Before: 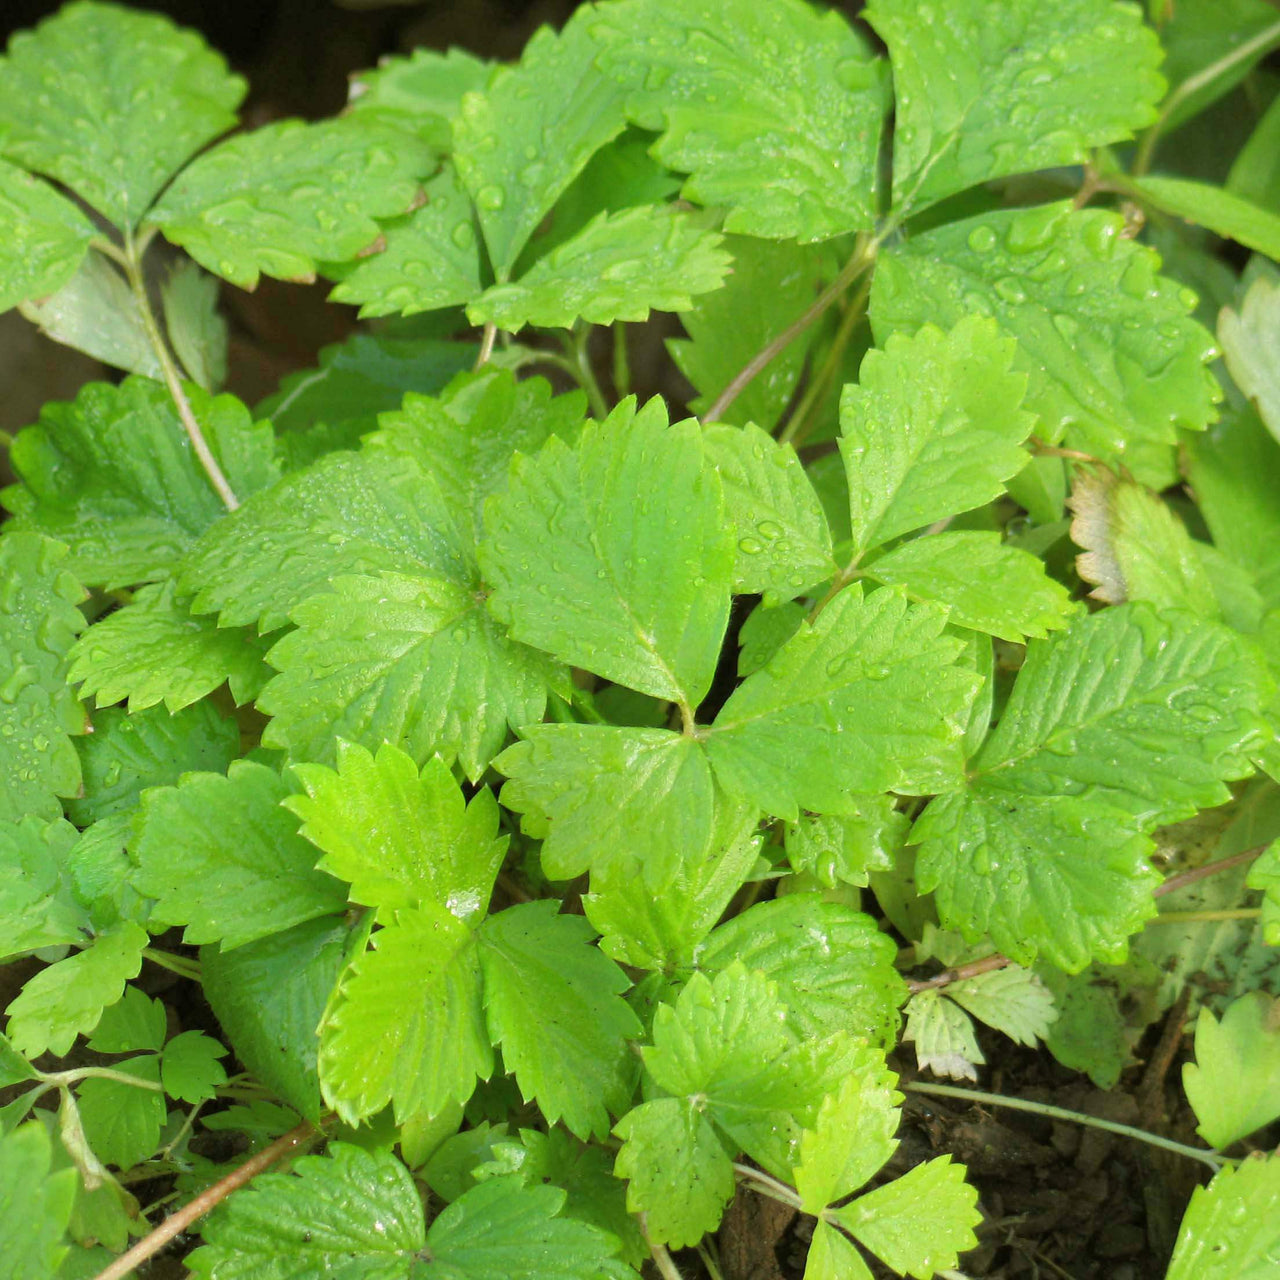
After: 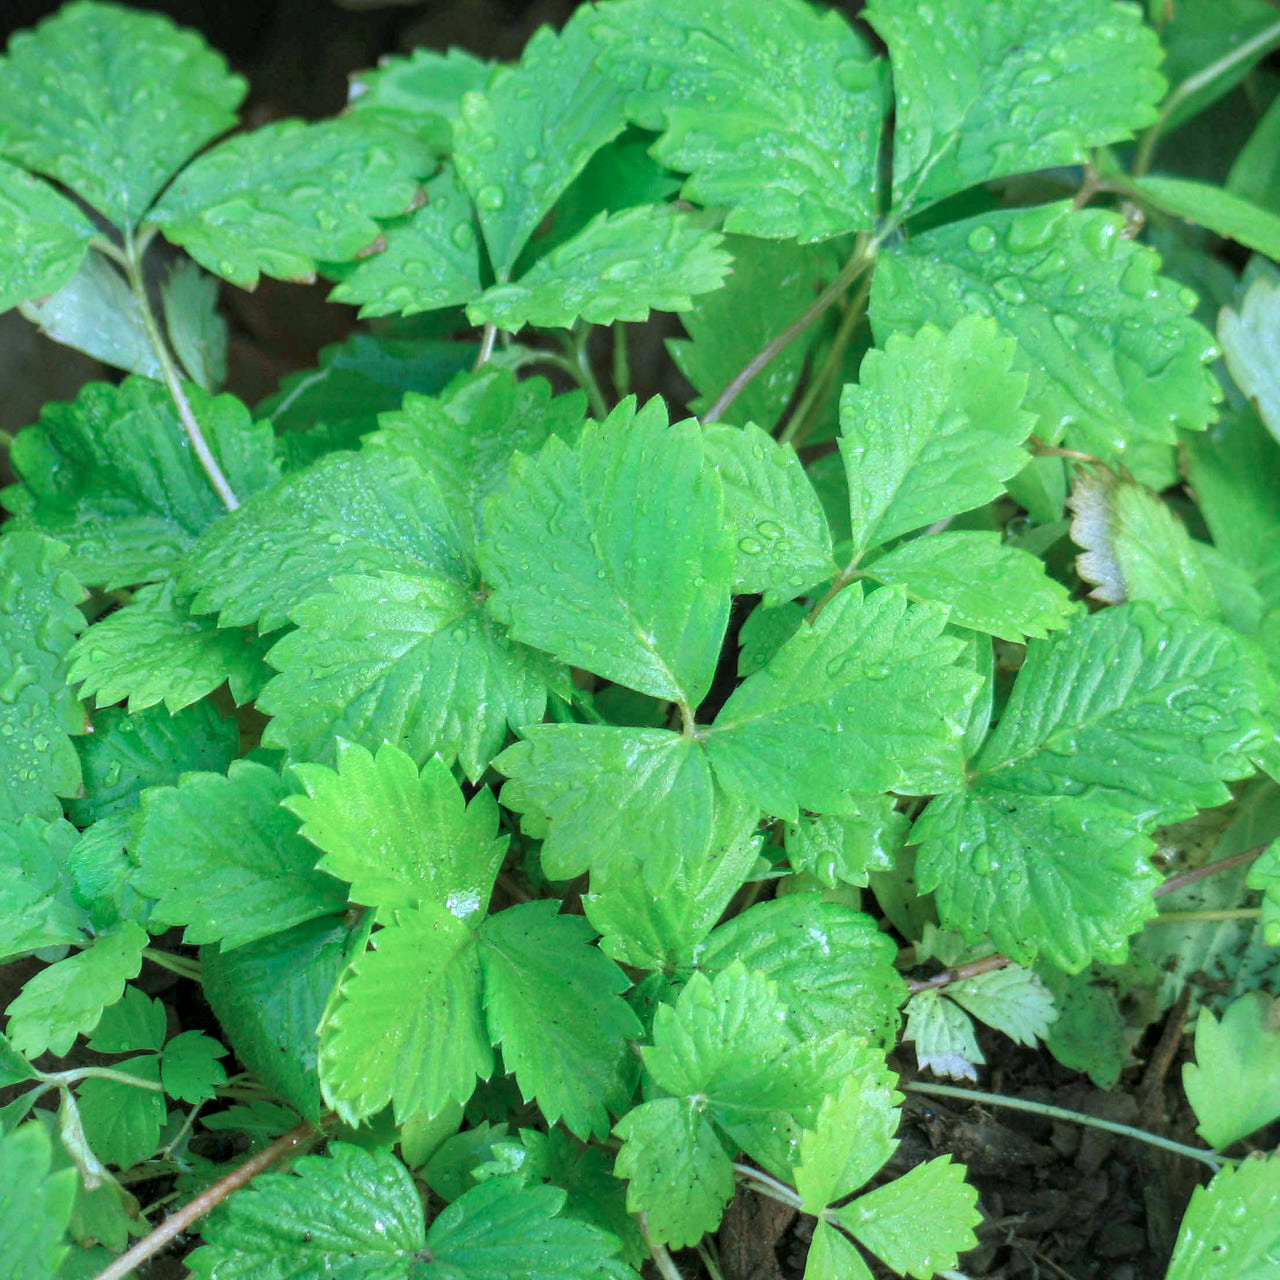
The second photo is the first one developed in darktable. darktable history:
local contrast: on, module defaults
color calibration: illuminant as shot in camera, adaptation linear Bradford (ICC v4), x 0.406, y 0.405, temperature 3570.35 K, saturation algorithm version 1 (2020)
